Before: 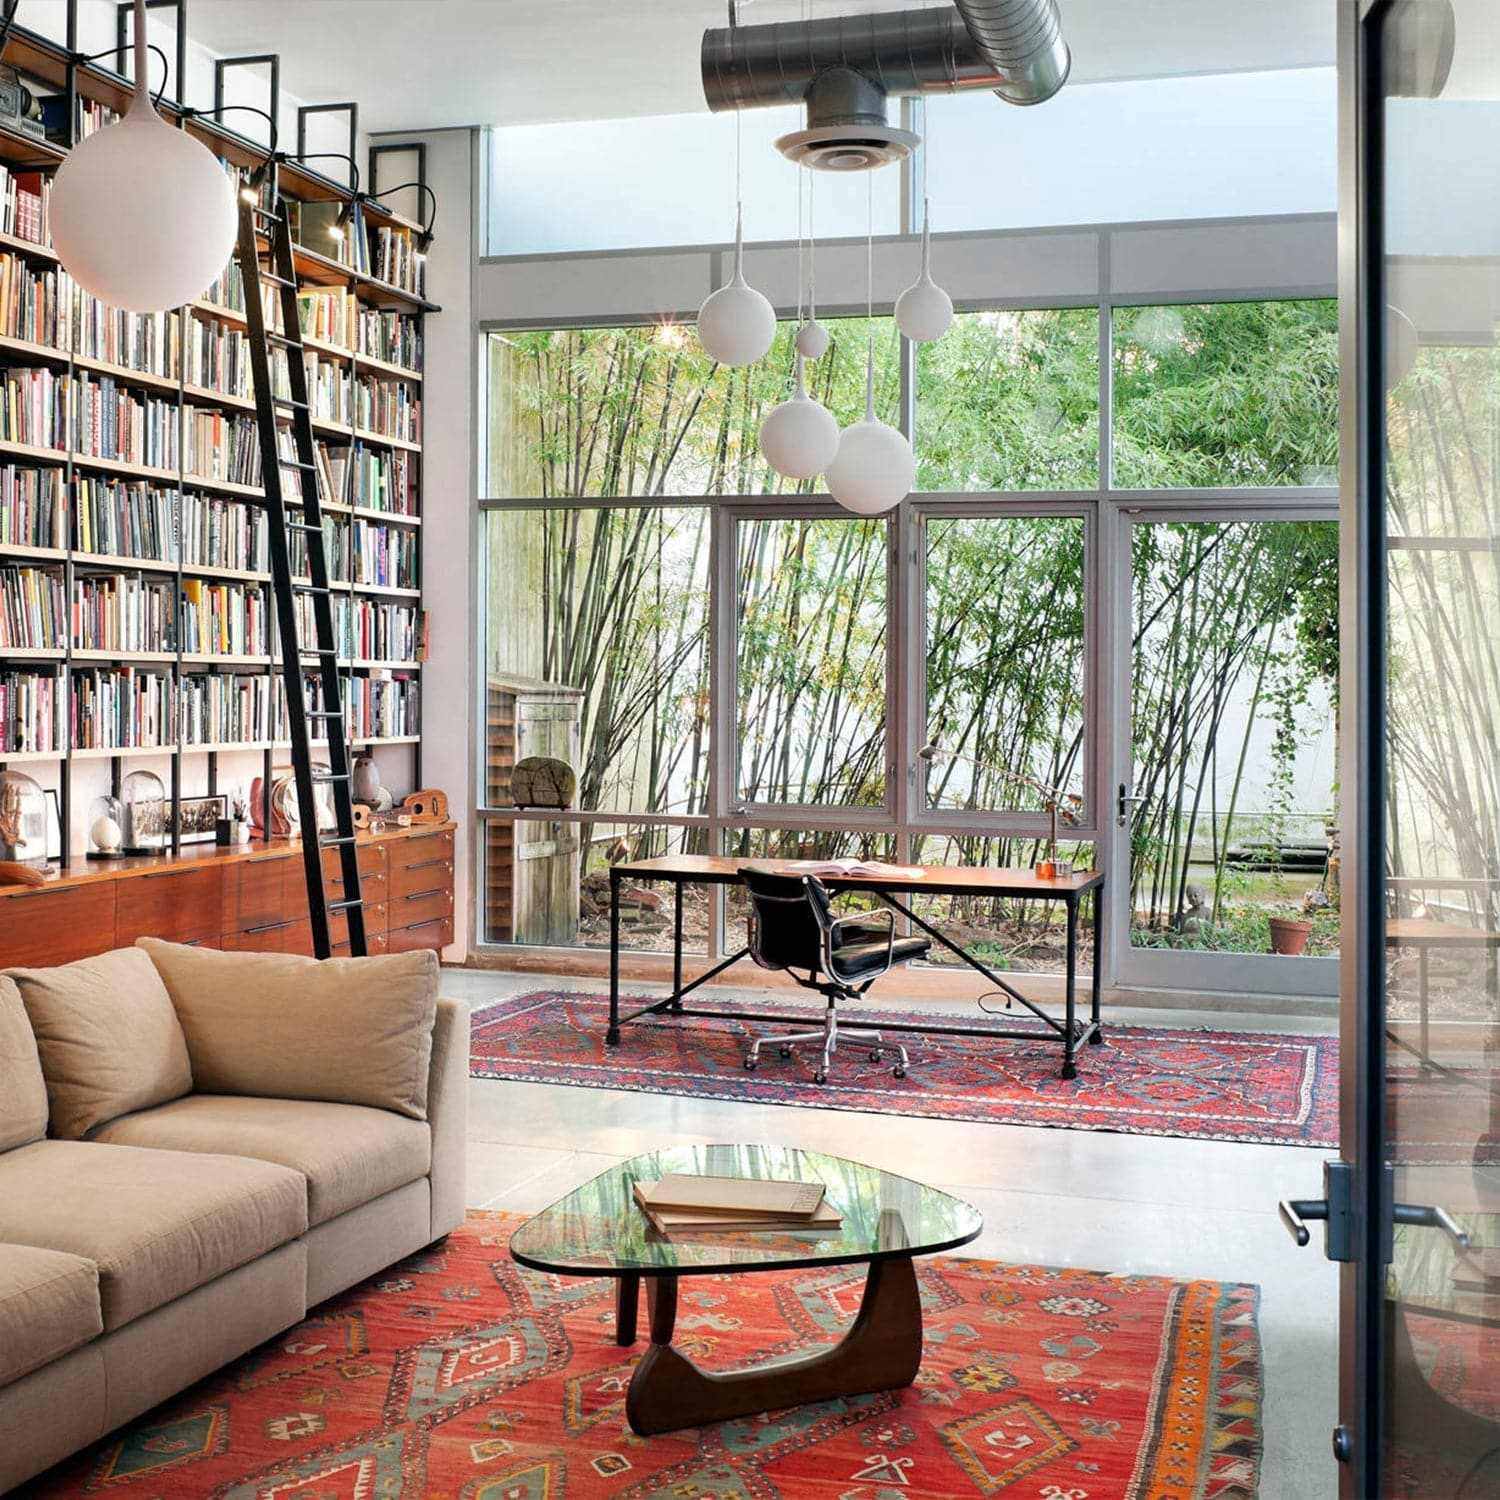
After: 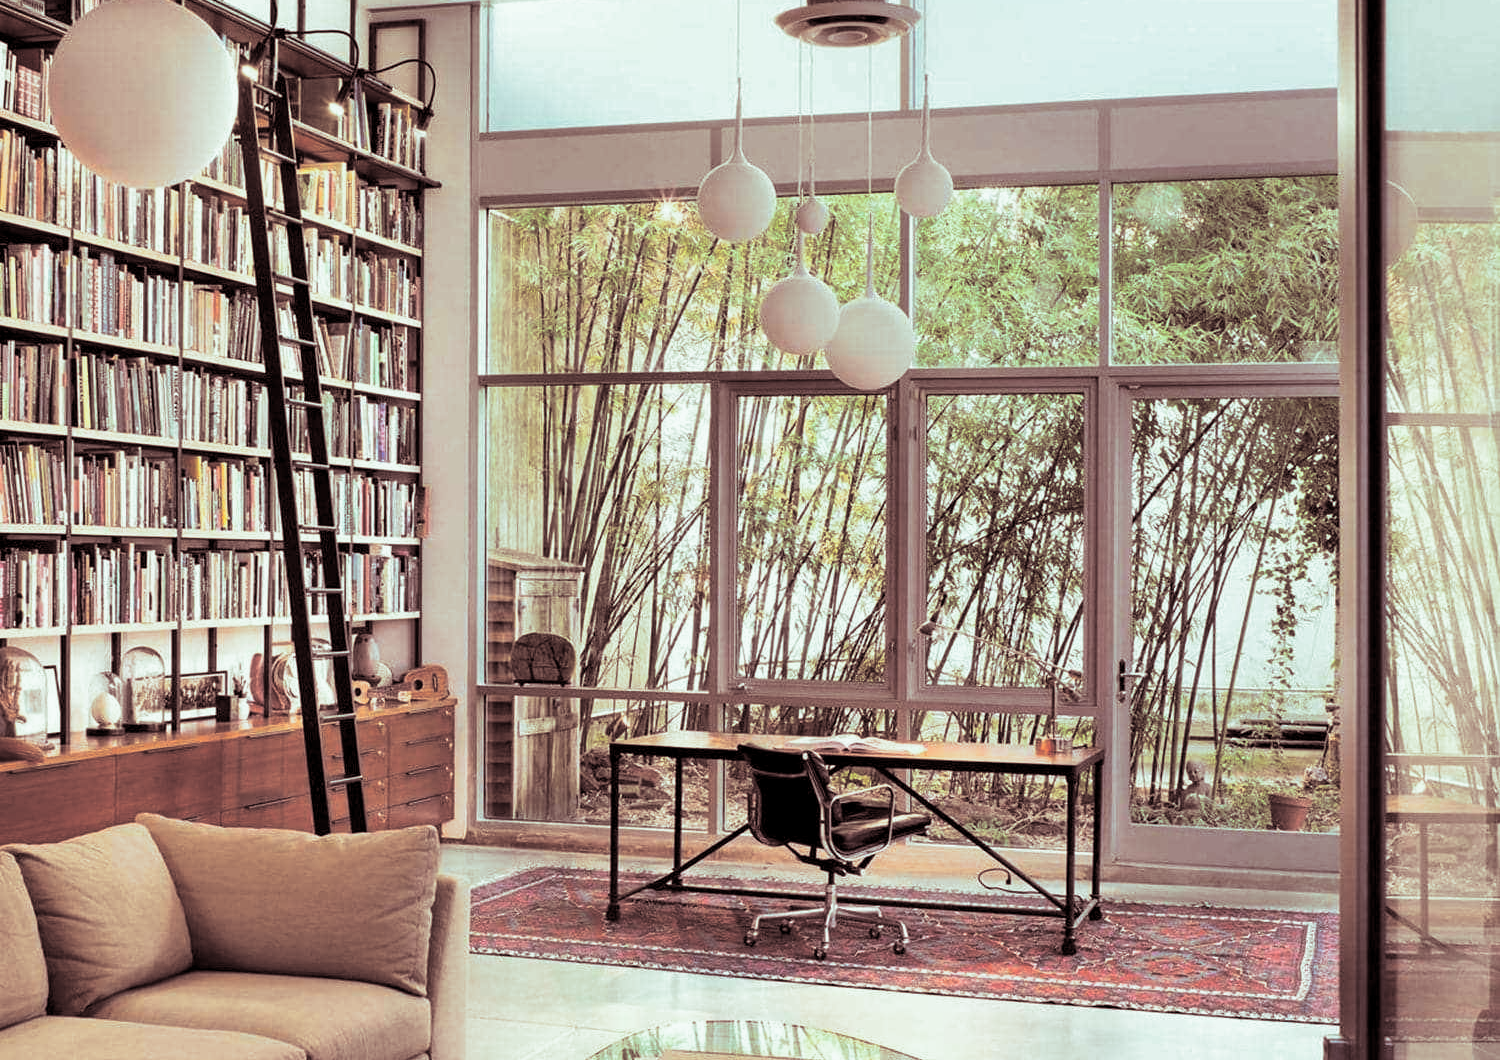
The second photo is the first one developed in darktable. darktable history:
crop and rotate: top 8.293%, bottom 20.996%
split-toning: shadows › saturation 0.3, highlights › hue 180°, highlights › saturation 0.3, compress 0%
color correction: highlights a* -0.482, highlights b* 9.48, shadows a* -9.48, shadows b* 0.803
